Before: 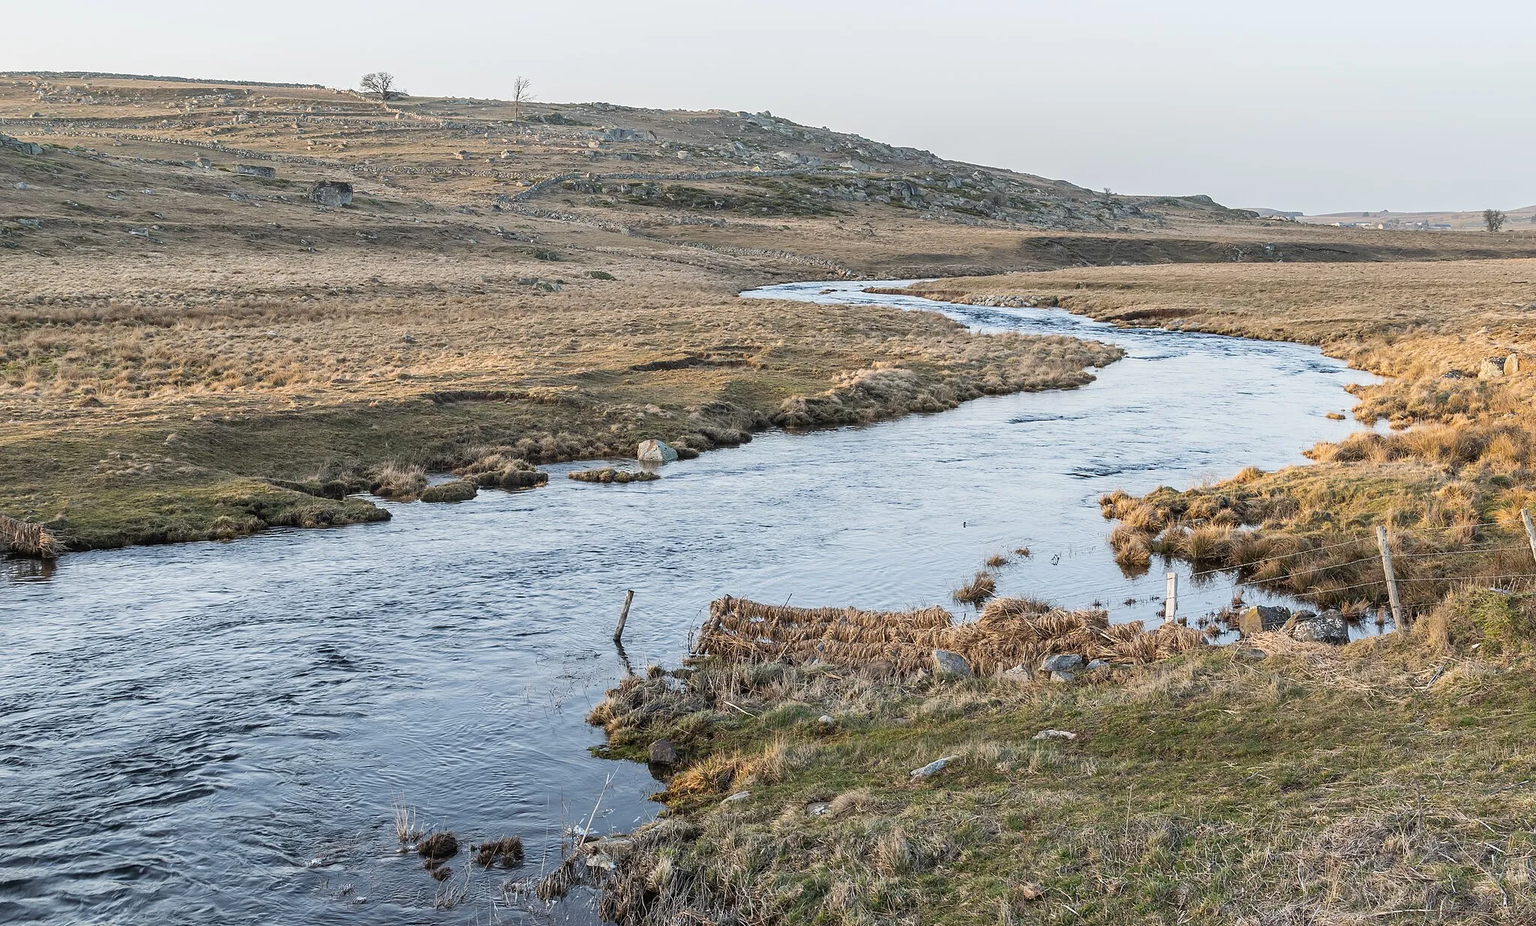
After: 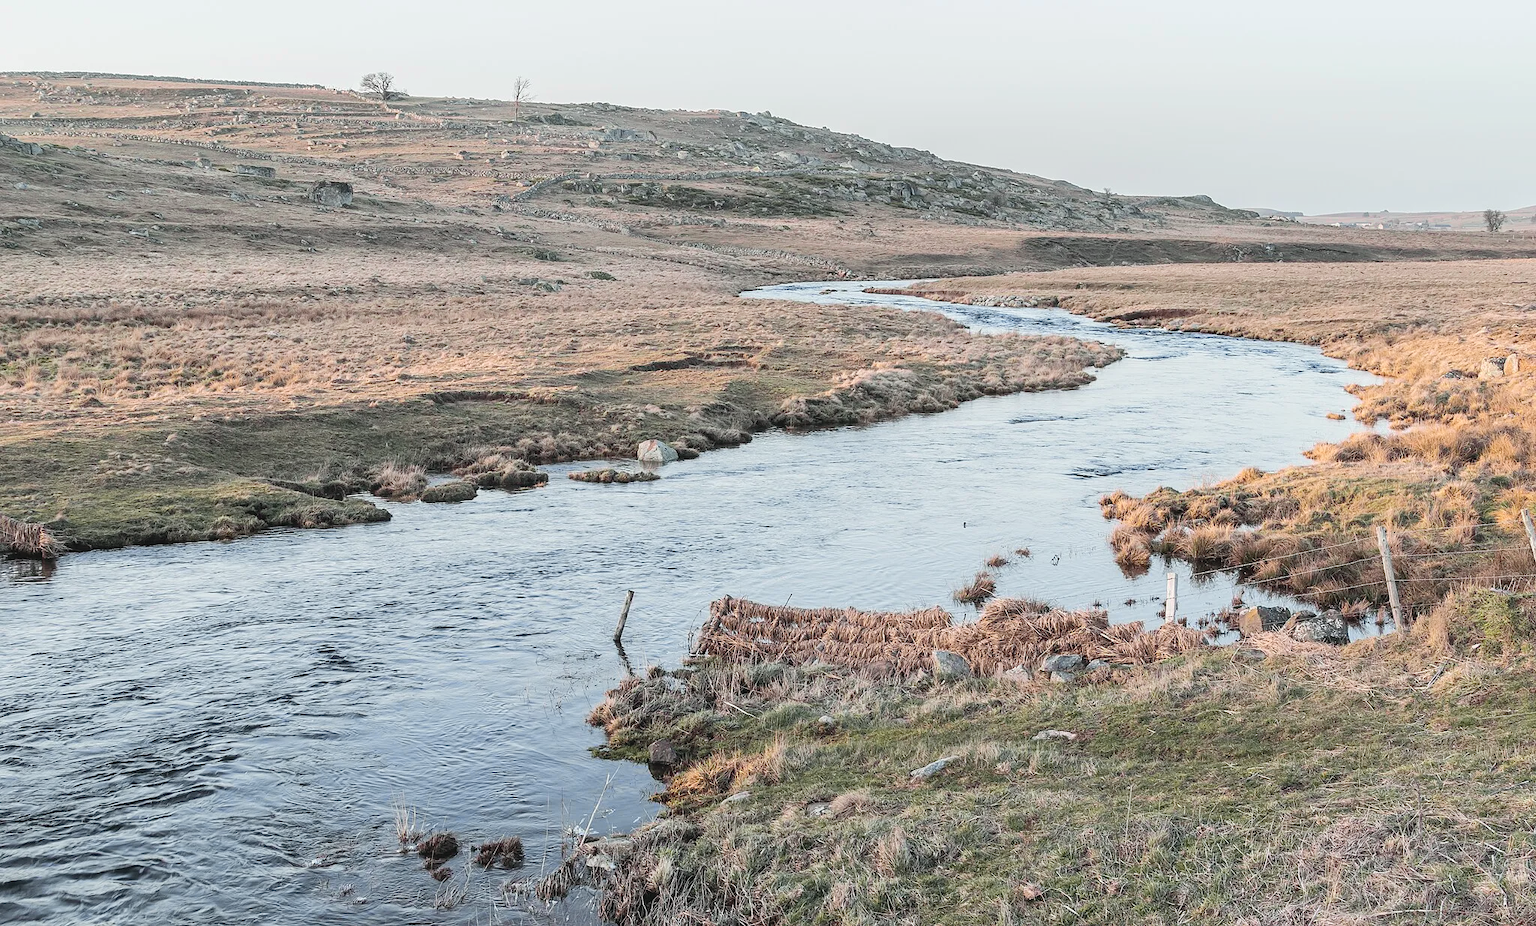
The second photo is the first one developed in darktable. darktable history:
base curve: curves: ch0 [(0, 0) (0.262, 0.32) (0.722, 0.705) (1, 1)]
tone curve: curves: ch0 [(0, 0.046) (0.04, 0.074) (0.831, 0.861) (1, 1)]; ch1 [(0, 0) (0.146, 0.159) (0.338, 0.365) (0.417, 0.455) (0.489, 0.486) (0.504, 0.502) (0.529, 0.537) (0.563, 0.567) (1, 1)]; ch2 [(0, 0) (0.307, 0.298) (0.388, 0.375) (0.443, 0.456) (0.485, 0.492) (0.544, 0.525) (1, 1)], color space Lab, independent channels, preserve colors none
